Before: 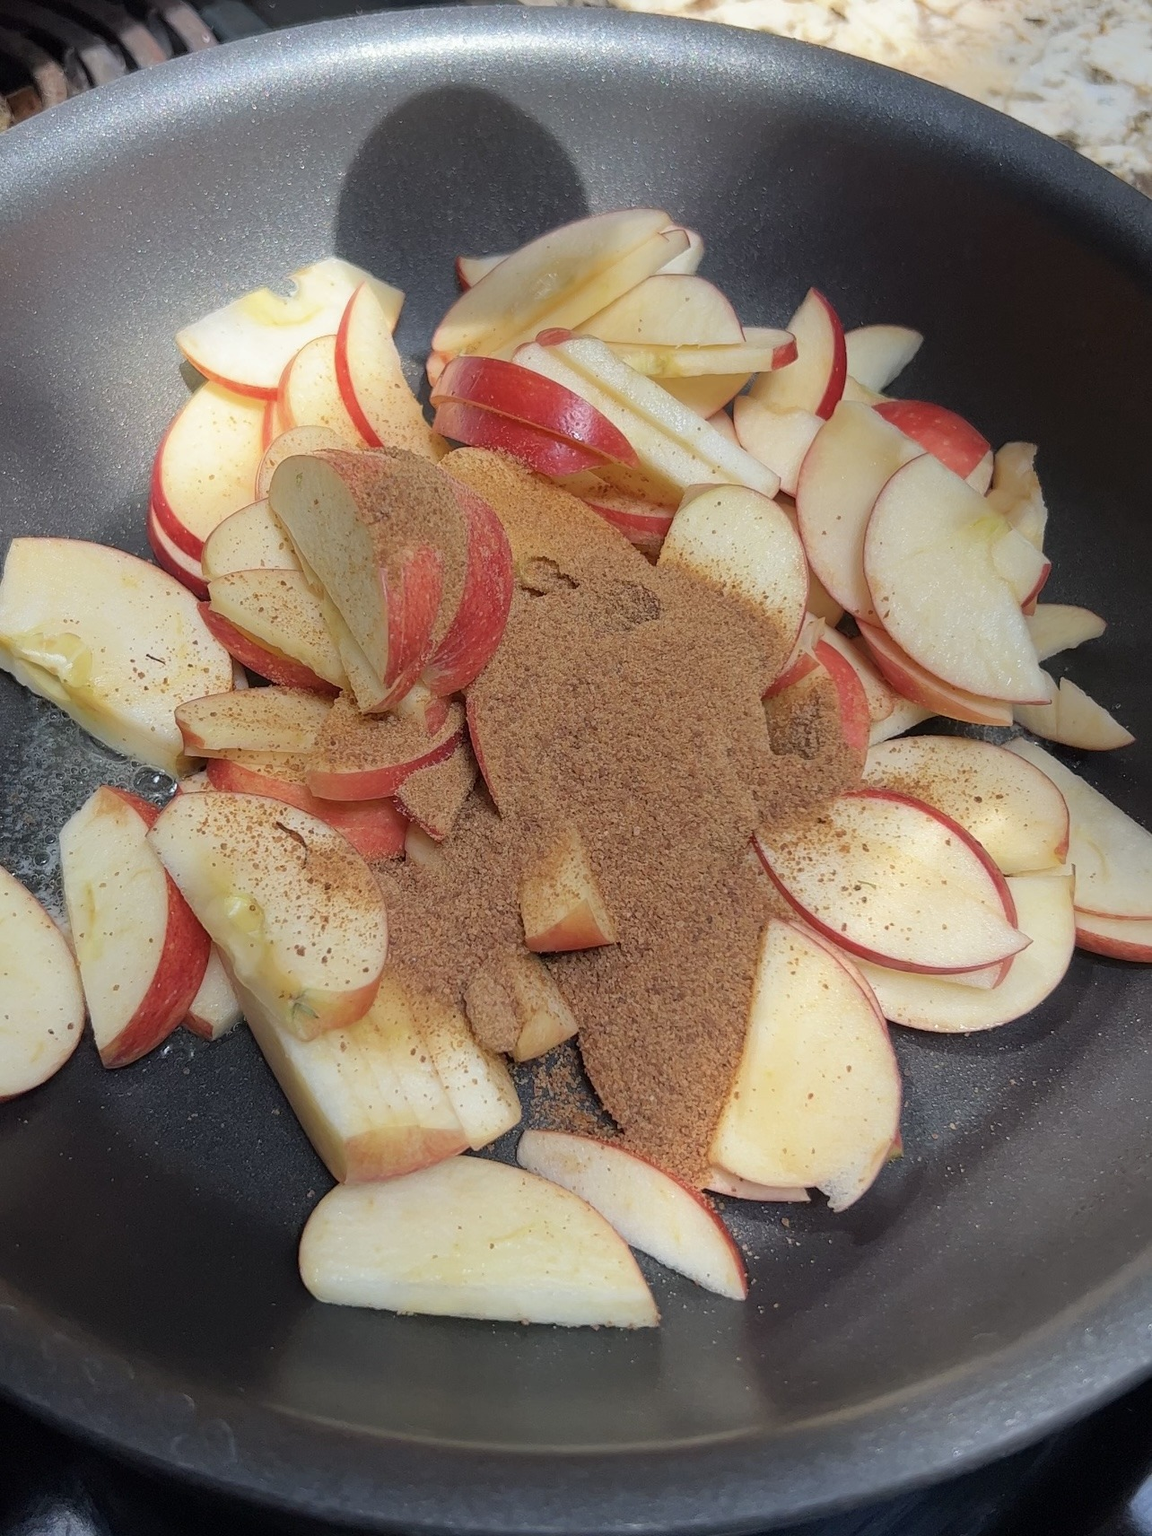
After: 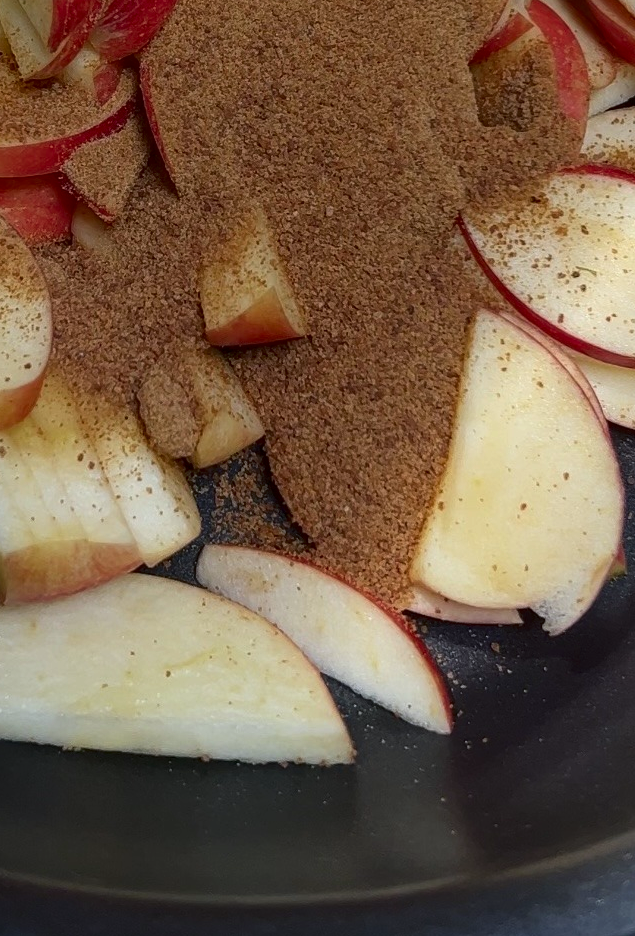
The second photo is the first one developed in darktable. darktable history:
contrast brightness saturation: contrast 0.13, brightness -0.24, saturation 0.14
white balance: red 0.988, blue 1.017
crop: left 29.672%, top 41.786%, right 20.851%, bottom 3.487%
